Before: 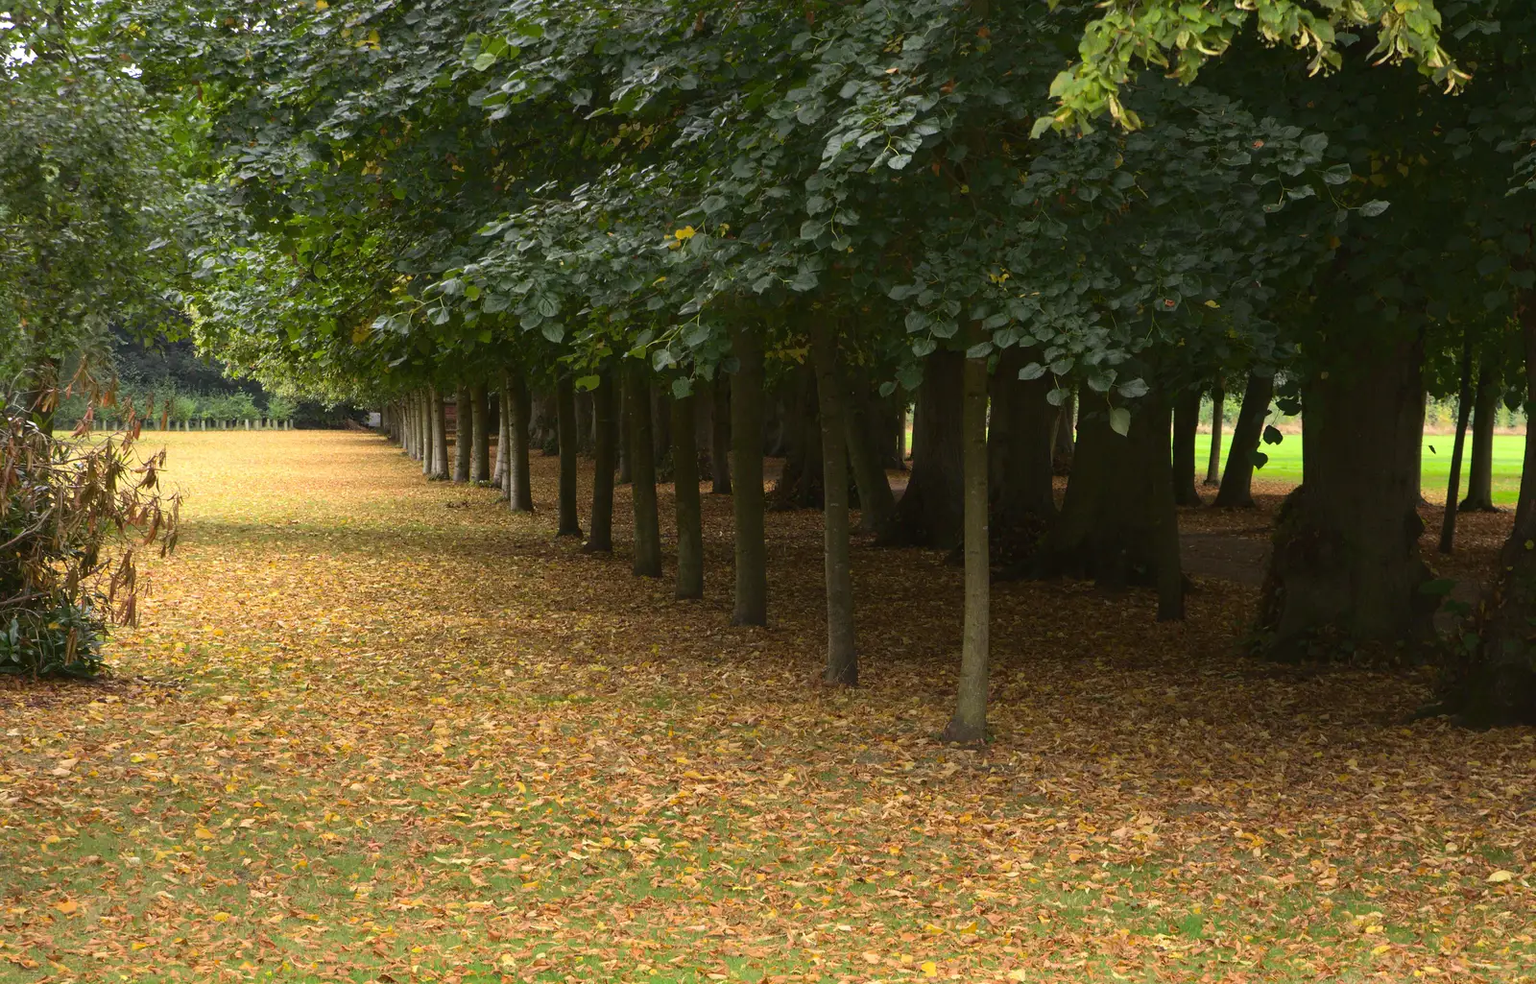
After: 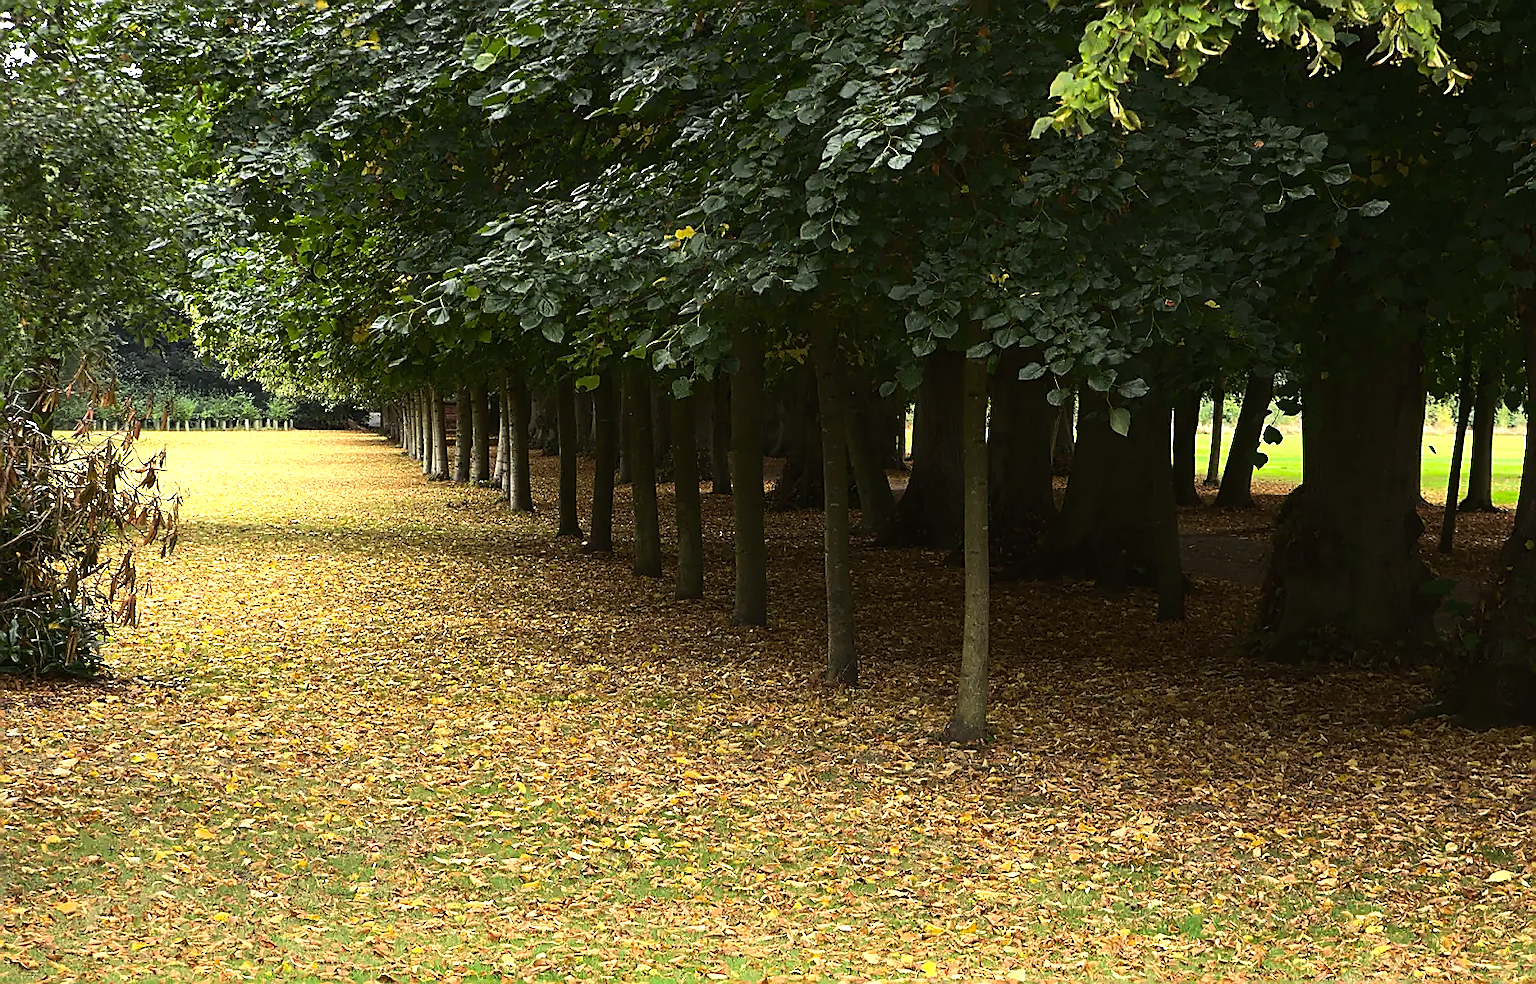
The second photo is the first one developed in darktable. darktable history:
tone equalizer: -8 EV -0.75 EV, -7 EV -0.7 EV, -6 EV -0.6 EV, -5 EV -0.4 EV, -3 EV 0.4 EV, -2 EV 0.6 EV, -1 EV 0.7 EV, +0 EV 0.75 EV, edges refinement/feathering 500, mask exposure compensation -1.57 EV, preserve details no
color correction: highlights a* -2.68, highlights b* 2.57
sharpen: radius 1.4, amount 1.25, threshold 0.7
